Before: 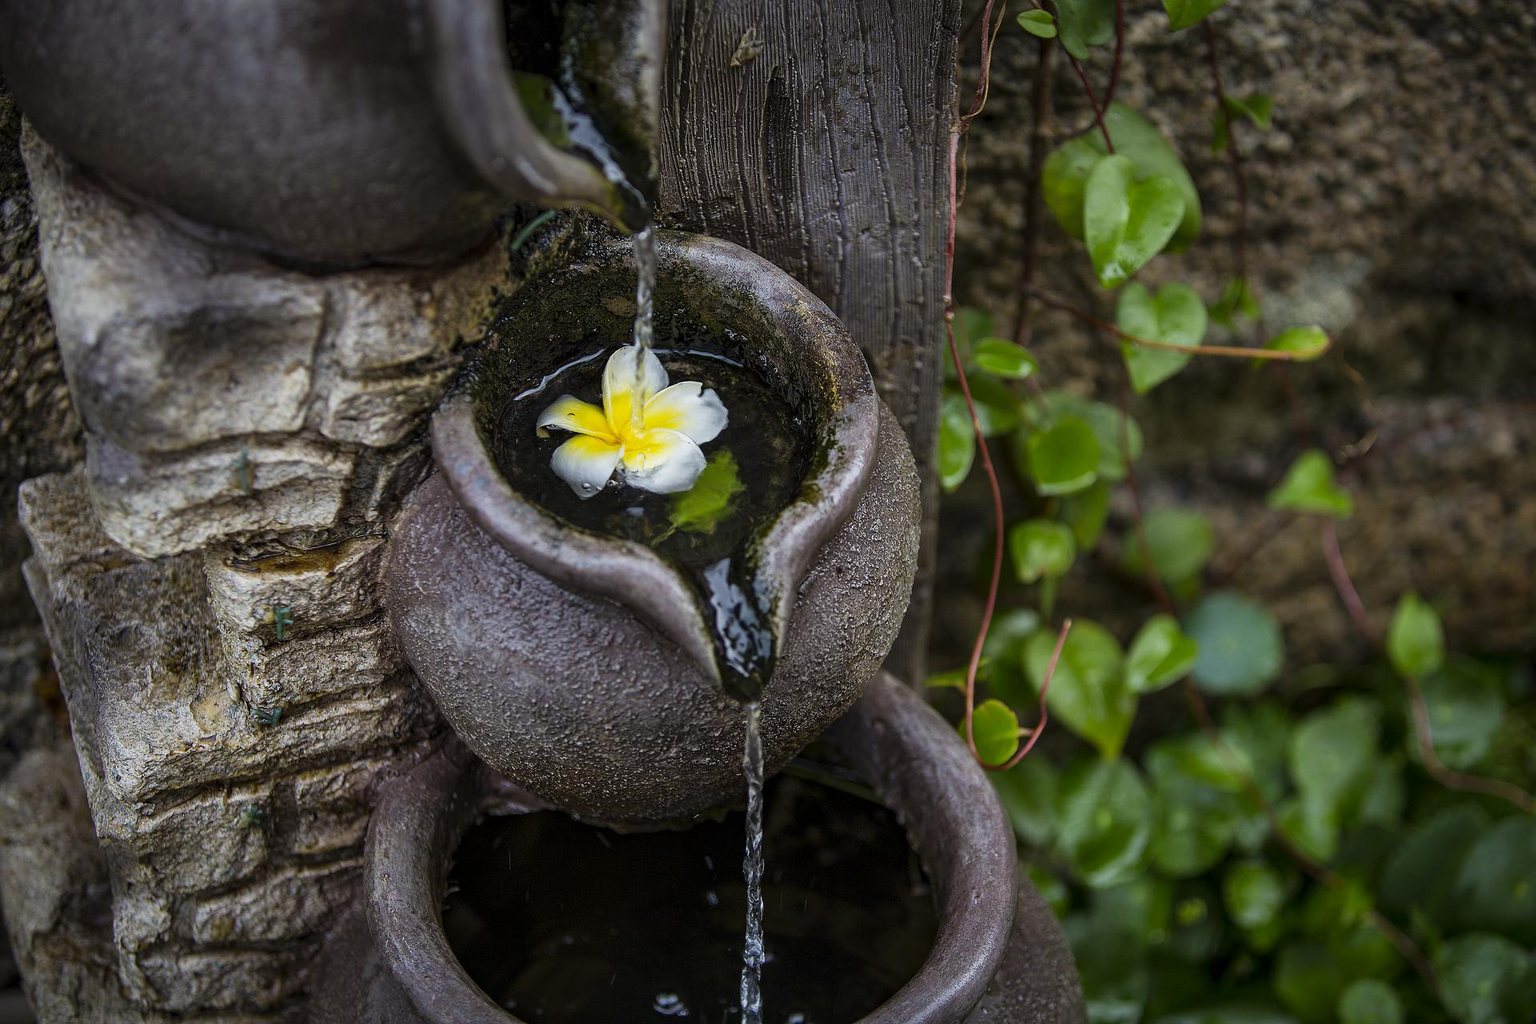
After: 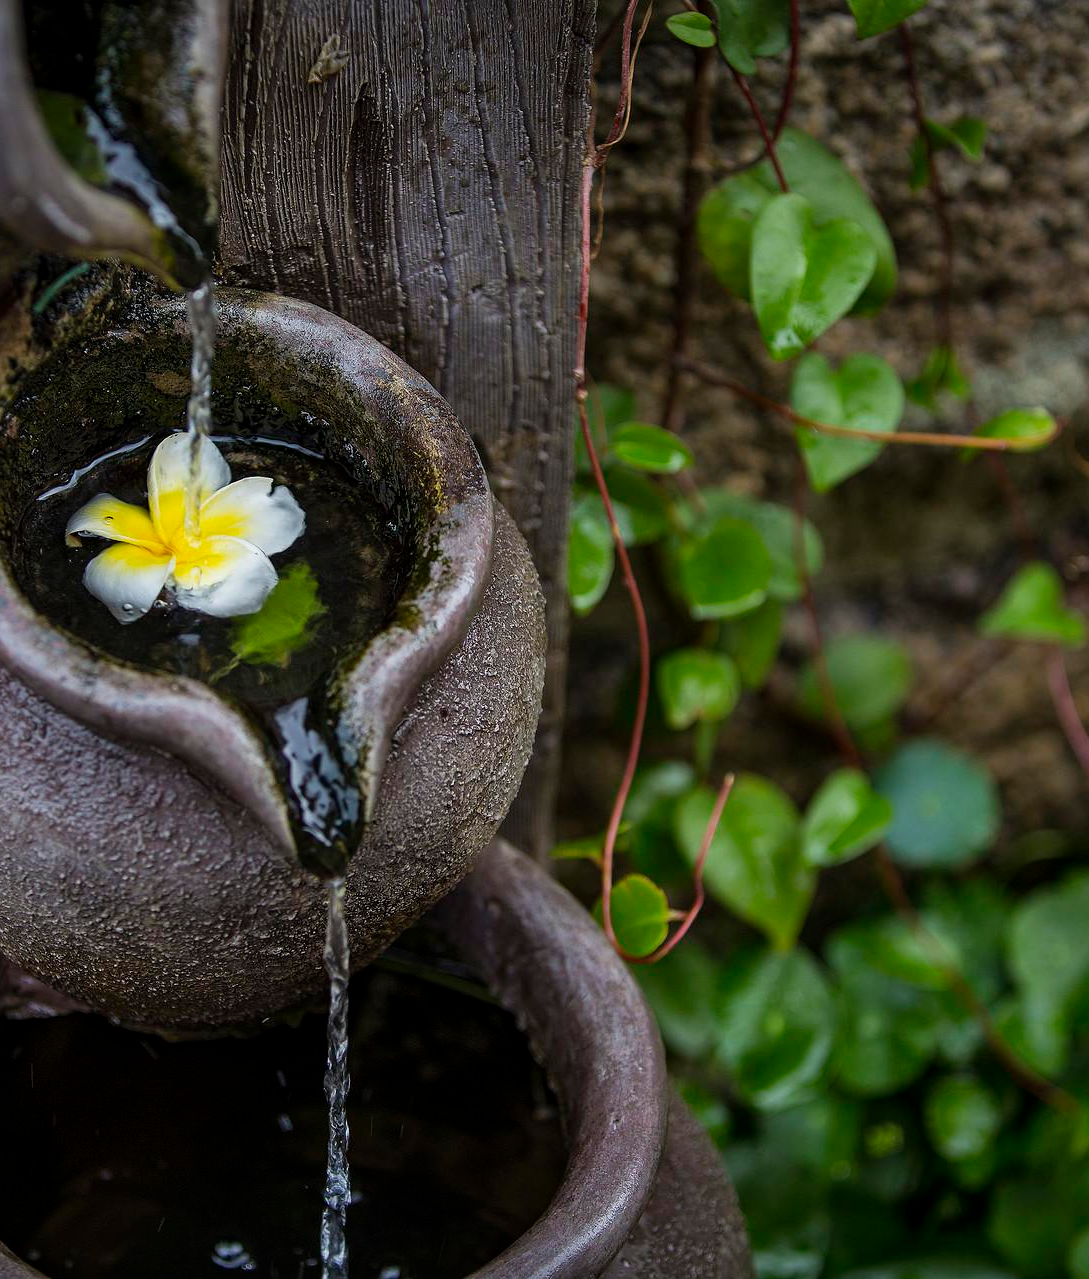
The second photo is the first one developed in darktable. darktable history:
crop: left 31.522%, top 0.003%, right 11.715%
